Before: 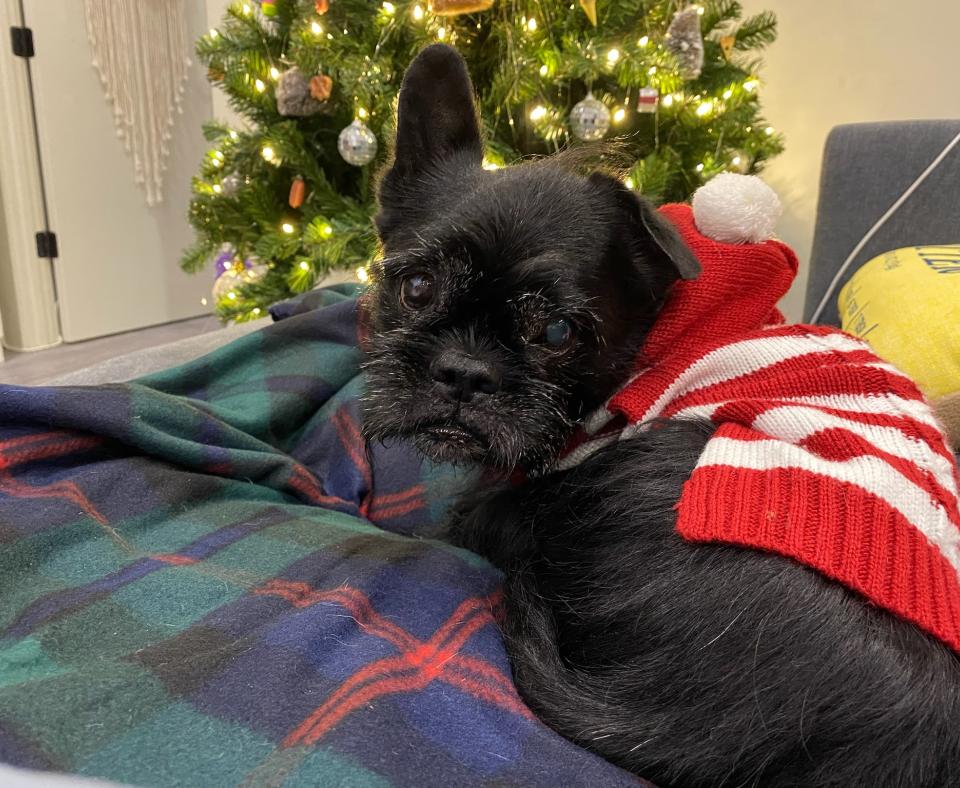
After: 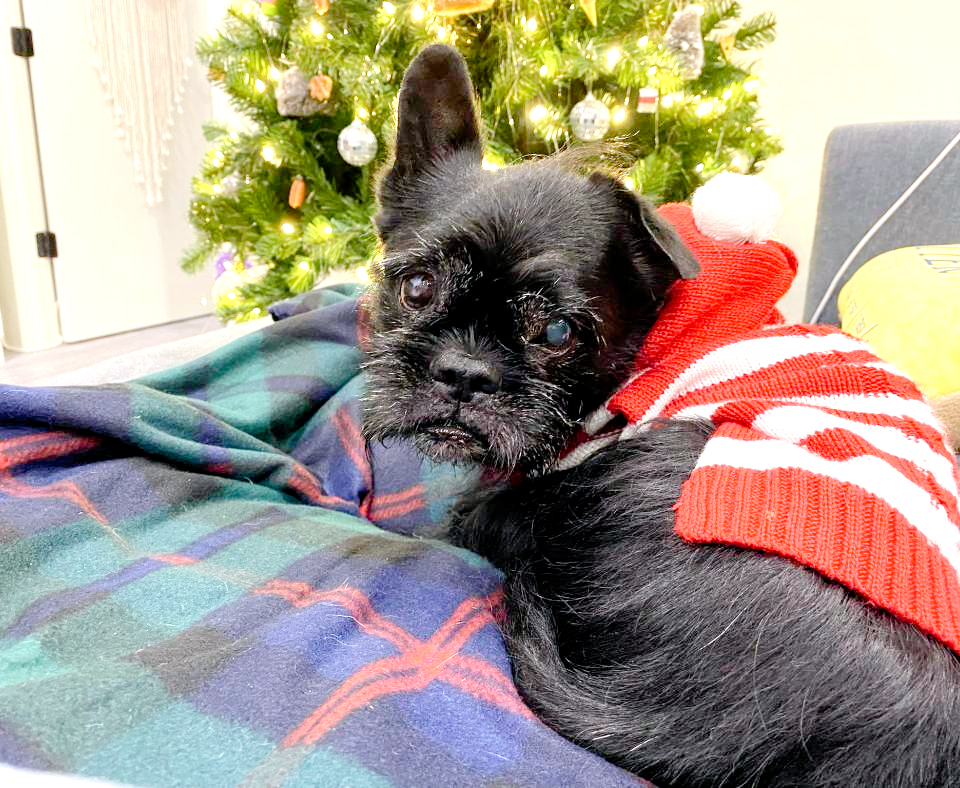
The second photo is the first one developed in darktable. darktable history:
levels: levels [0, 0.352, 0.703]
filmic rgb: black relative exposure -7 EV, white relative exposure 6 EV, threshold 3 EV, target black luminance 0%, hardness 2.73, latitude 61.22%, contrast 0.691, highlights saturation mix 10%, shadows ↔ highlights balance -0.073%, preserve chrominance no, color science v4 (2020), iterations of high-quality reconstruction 10, contrast in shadows soft, contrast in highlights soft, enable highlight reconstruction true
exposure: black level correction 0, exposure 0.7 EV, compensate exposure bias true, compensate highlight preservation false
color calibration: x 0.355, y 0.367, temperature 4700.38 K
contrast brightness saturation: saturation -0.05
